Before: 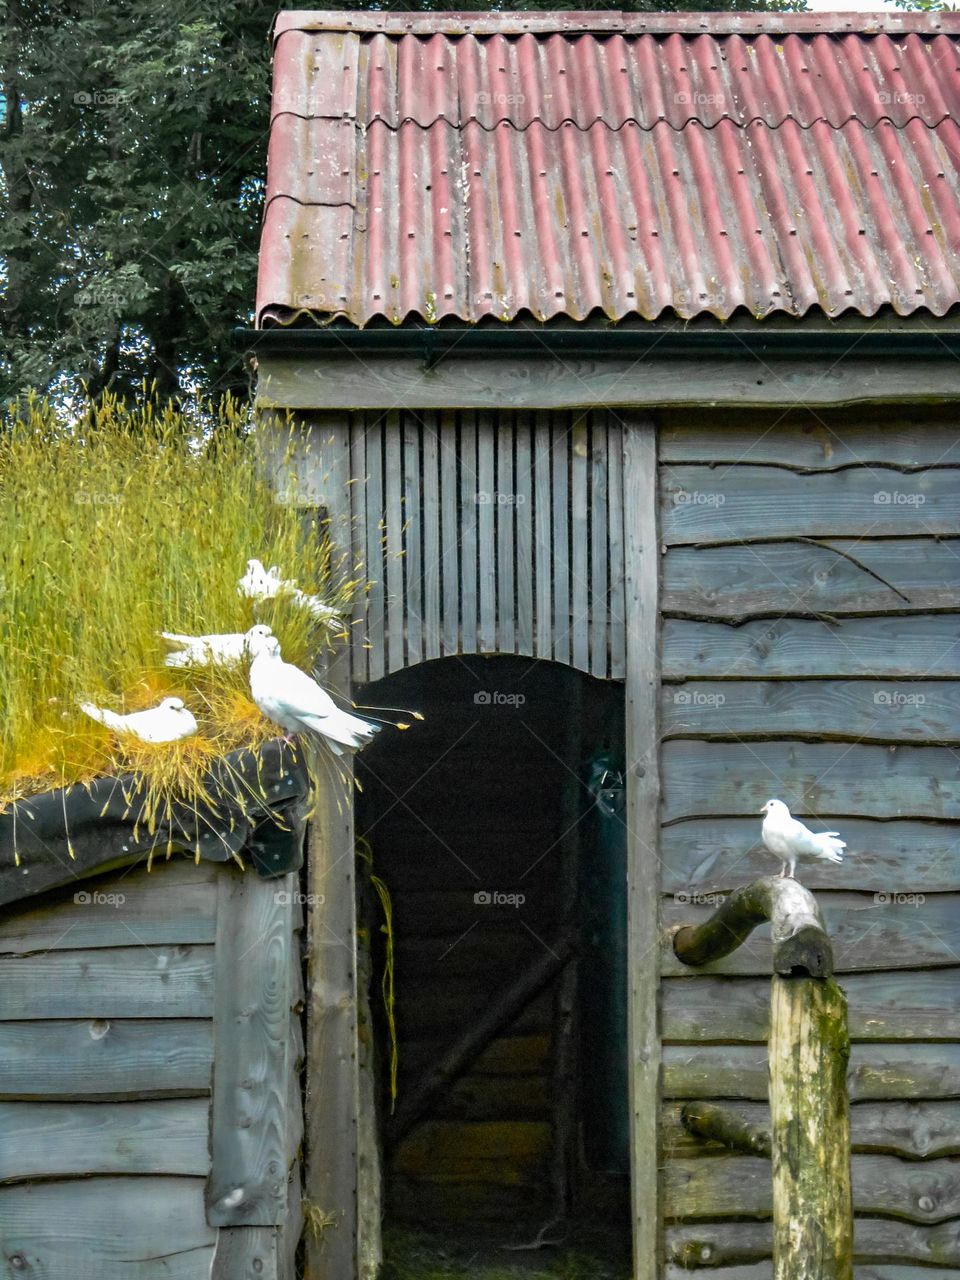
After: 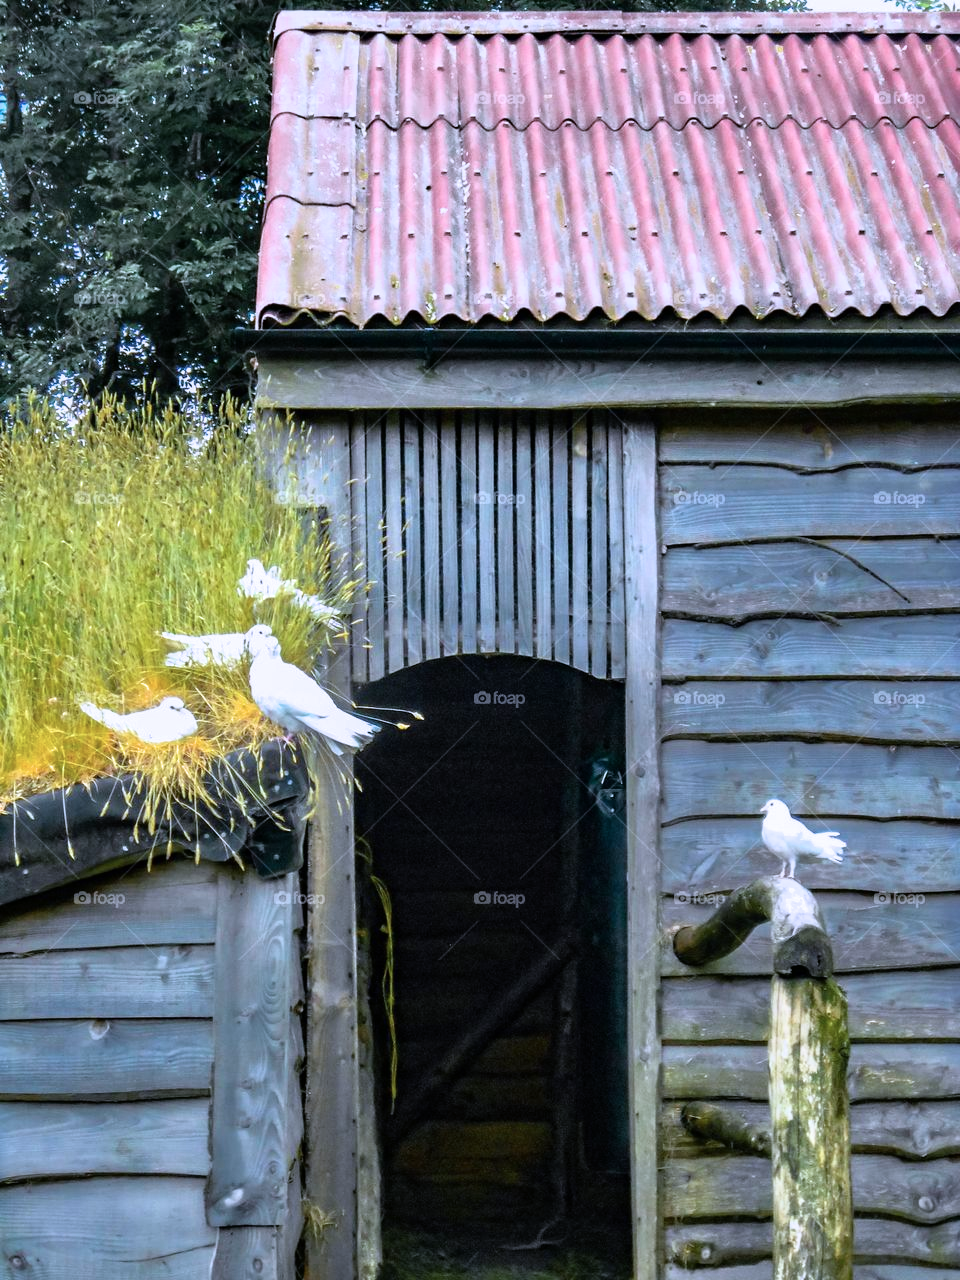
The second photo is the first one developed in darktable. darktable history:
color calibration: illuminant as shot in camera, x 0.377, y 0.393, temperature 4165.69 K
filmic rgb: black relative exposure -16 EV, white relative exposure 2.94 EV, threshold 5.99 EV, hardness 10, color science v6 (2022), enable highlight reconstruction true
tone equalizer: -8 EV -0.42 EV, -7 EV -0.356 EV, -6 EV -0.346 EV, -5 EV -0.185 EV, -3 EV 0.222 EV, -2 EV 0.353 EV, -1 EV 0.414 EV, +0 EV 0.444 EV
